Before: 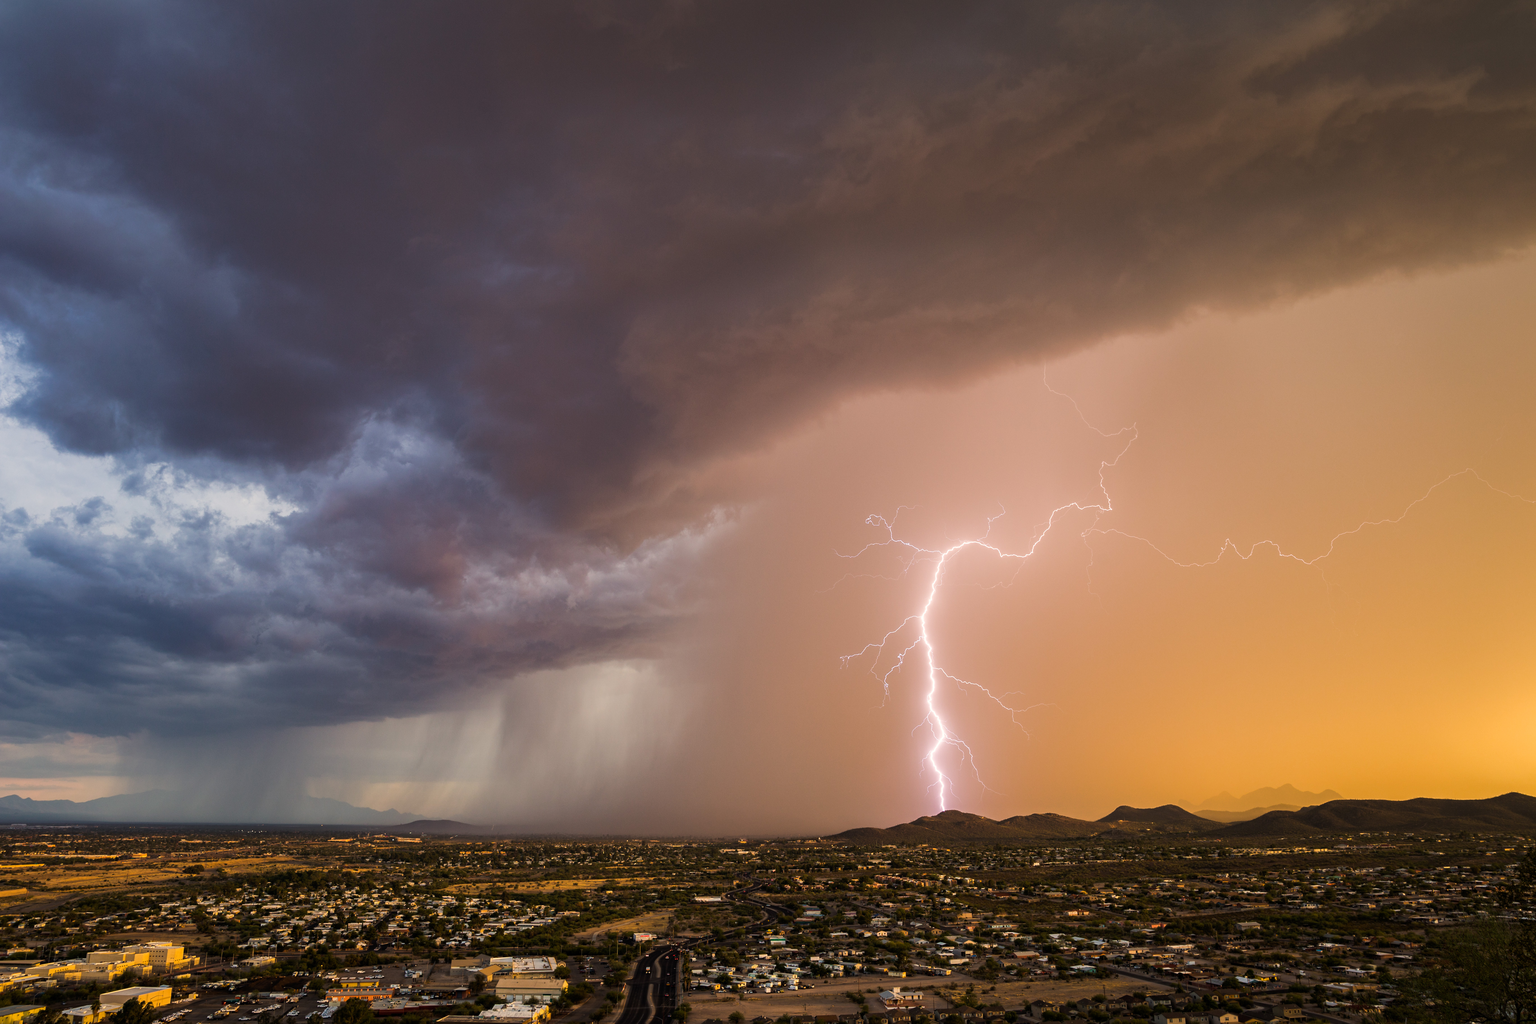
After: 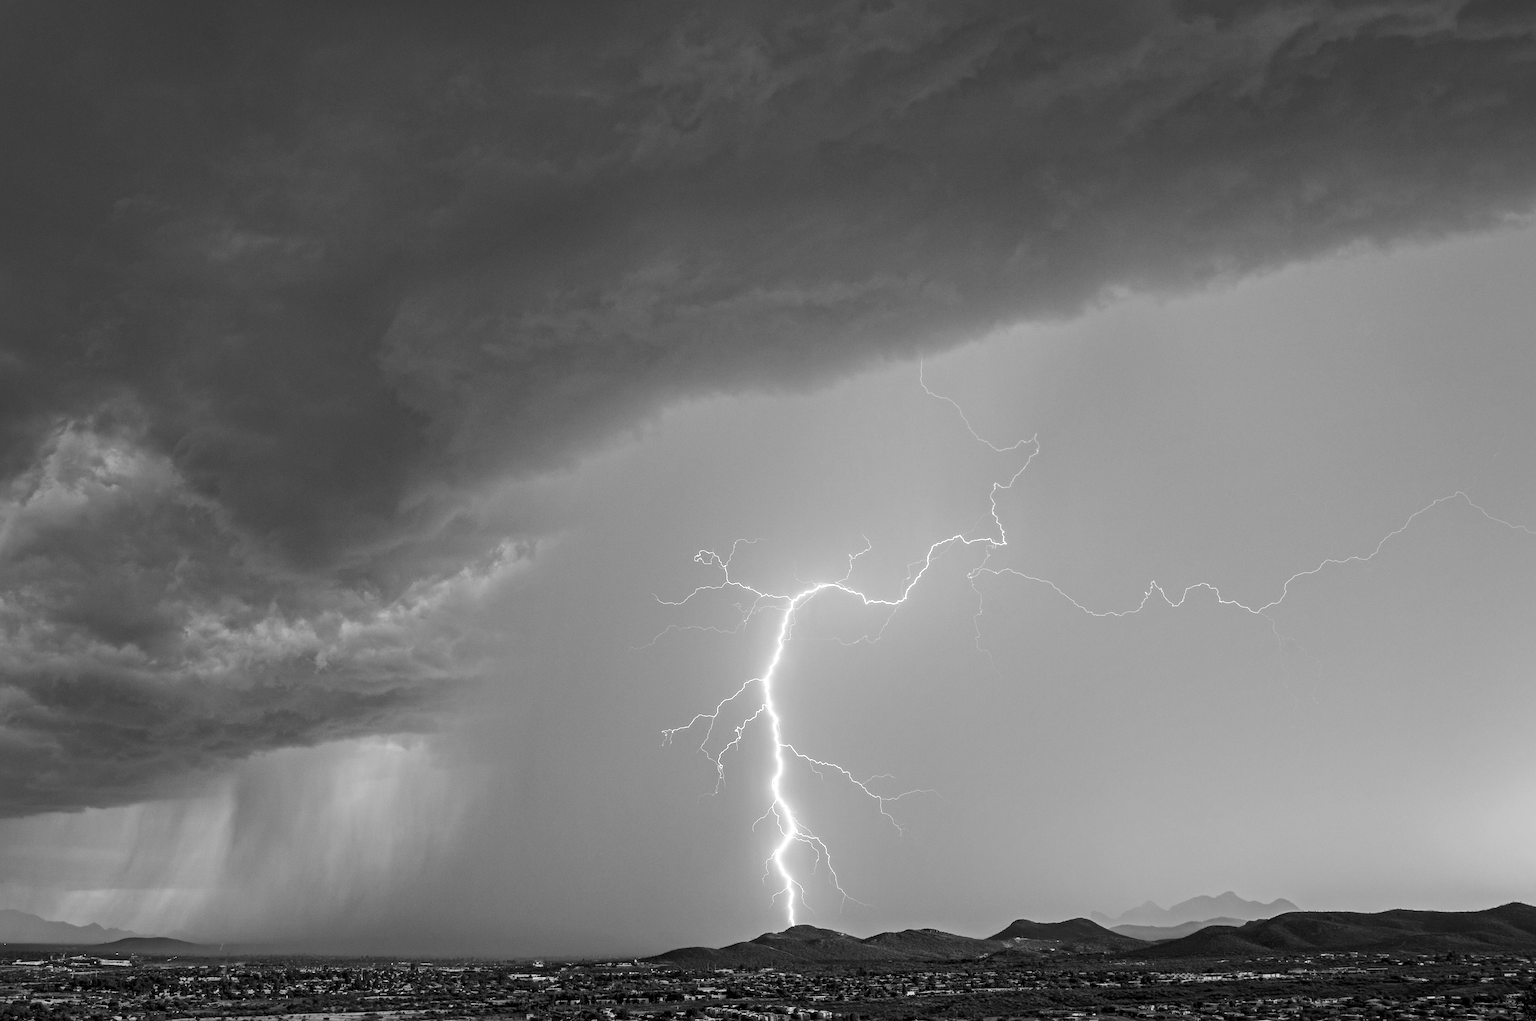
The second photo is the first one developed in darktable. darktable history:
local contrast: mode bilateral grid, contrast 20, coarseness 19, detail 163%, midtone range 0.2
crop and rotate: left 20.74%, top 7.912%, right 0.375%, bottom 13.378%
monochrome: on, module defaults
